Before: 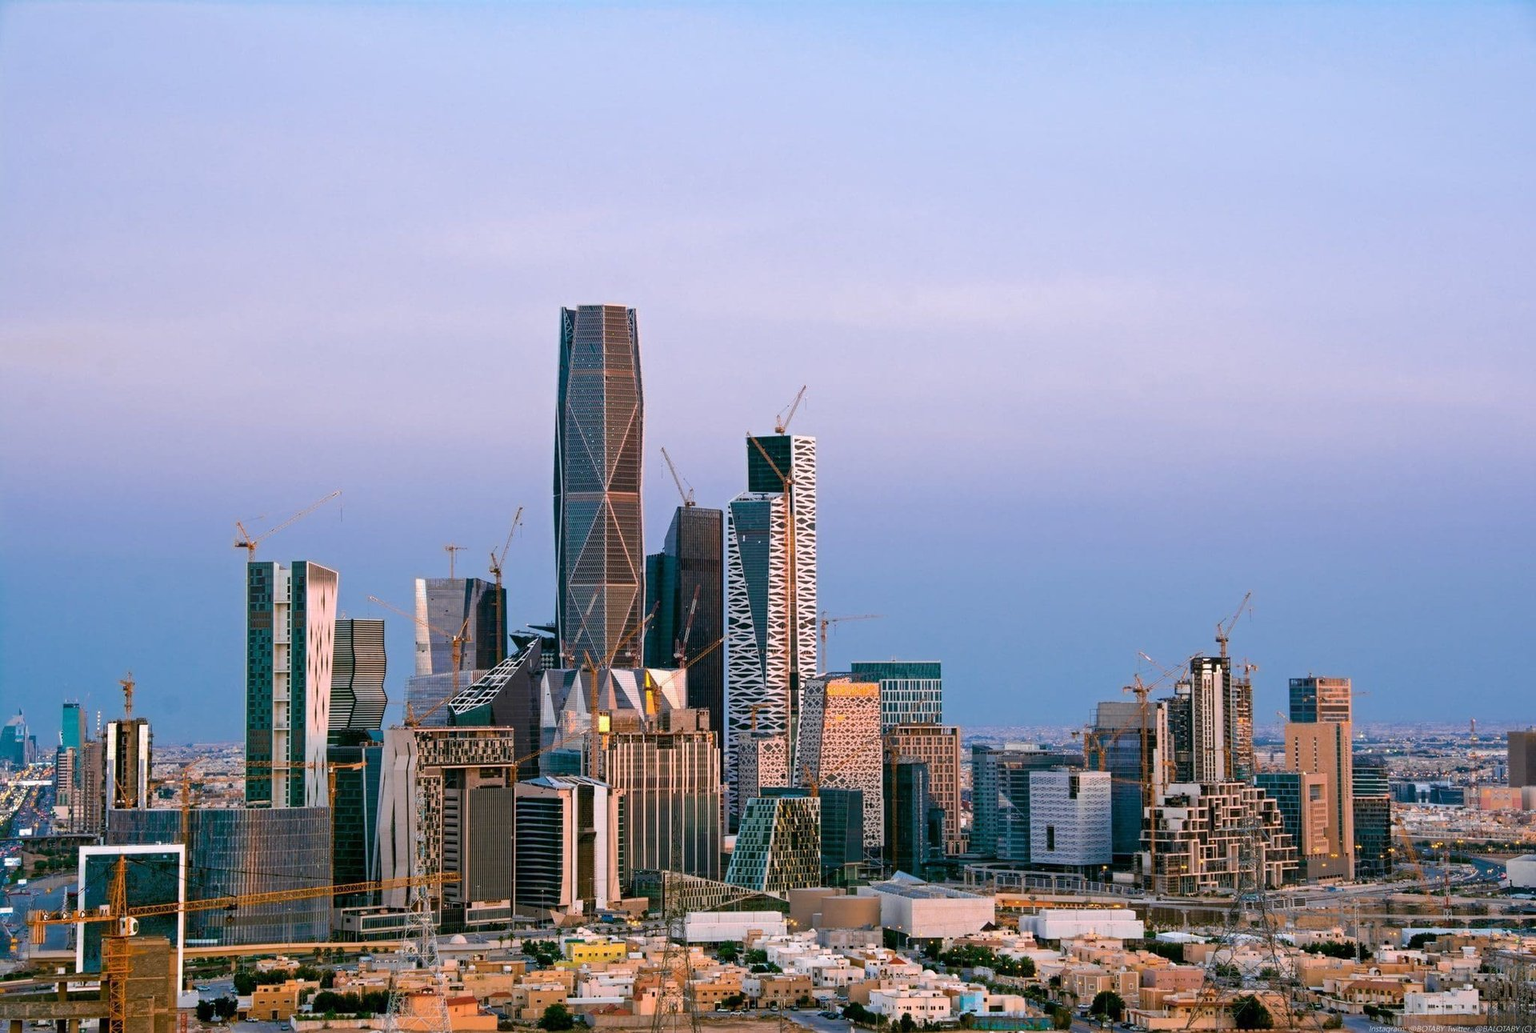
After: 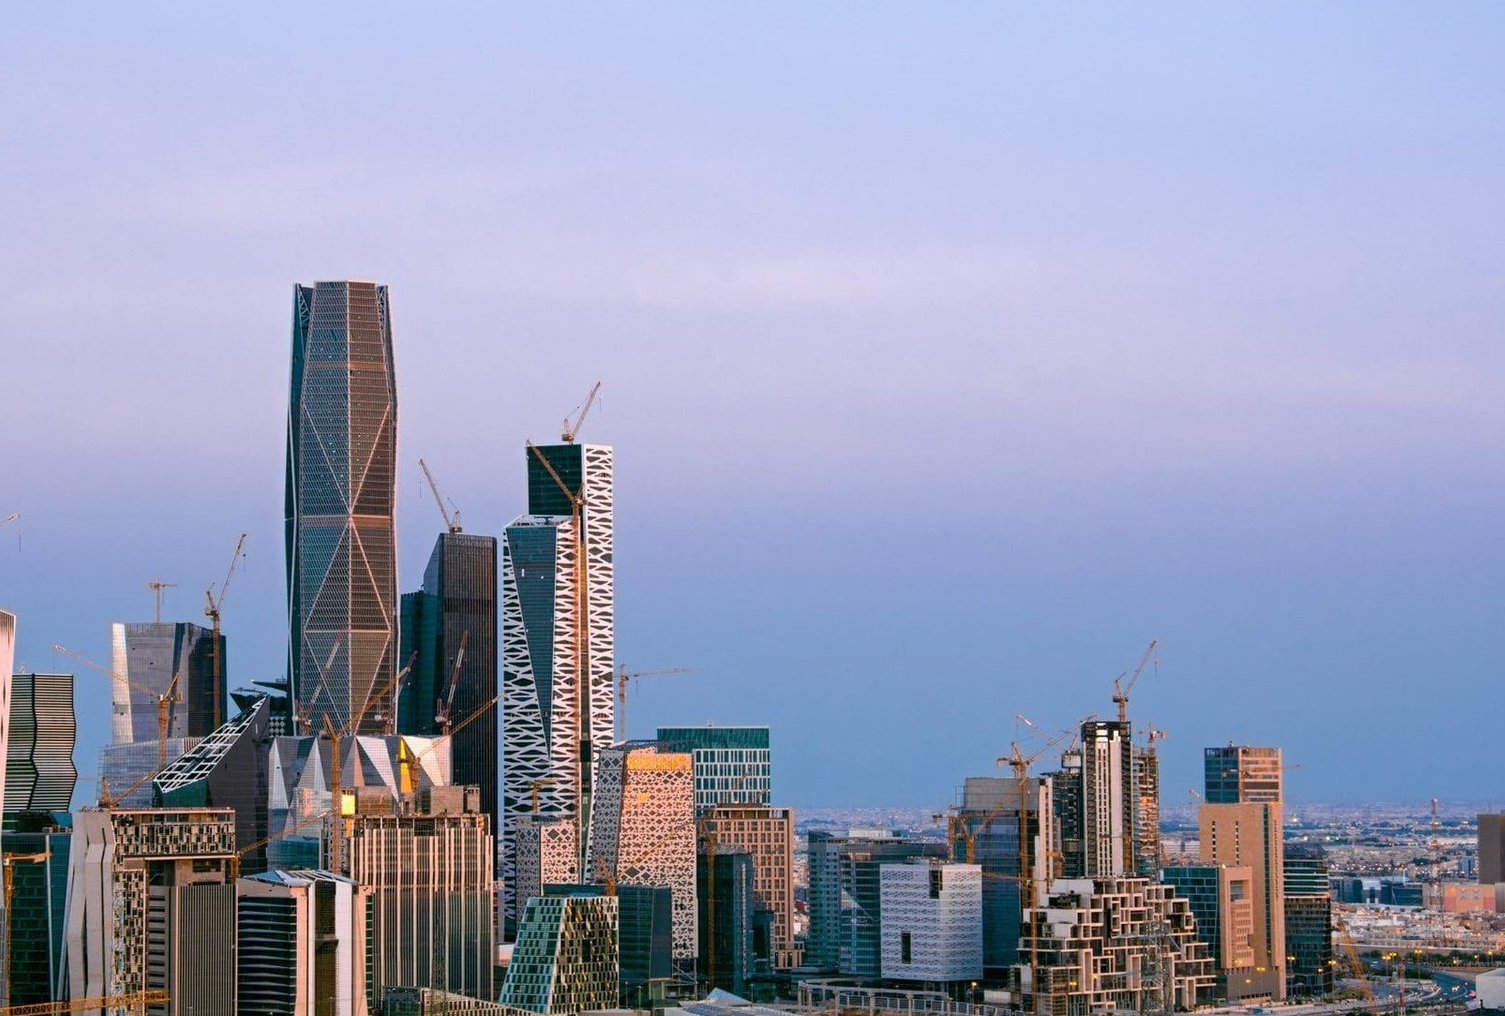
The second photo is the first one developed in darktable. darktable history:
crop and rotate: left 21.23%, top 7.753%, right 0.383%, bottom 13.494%
